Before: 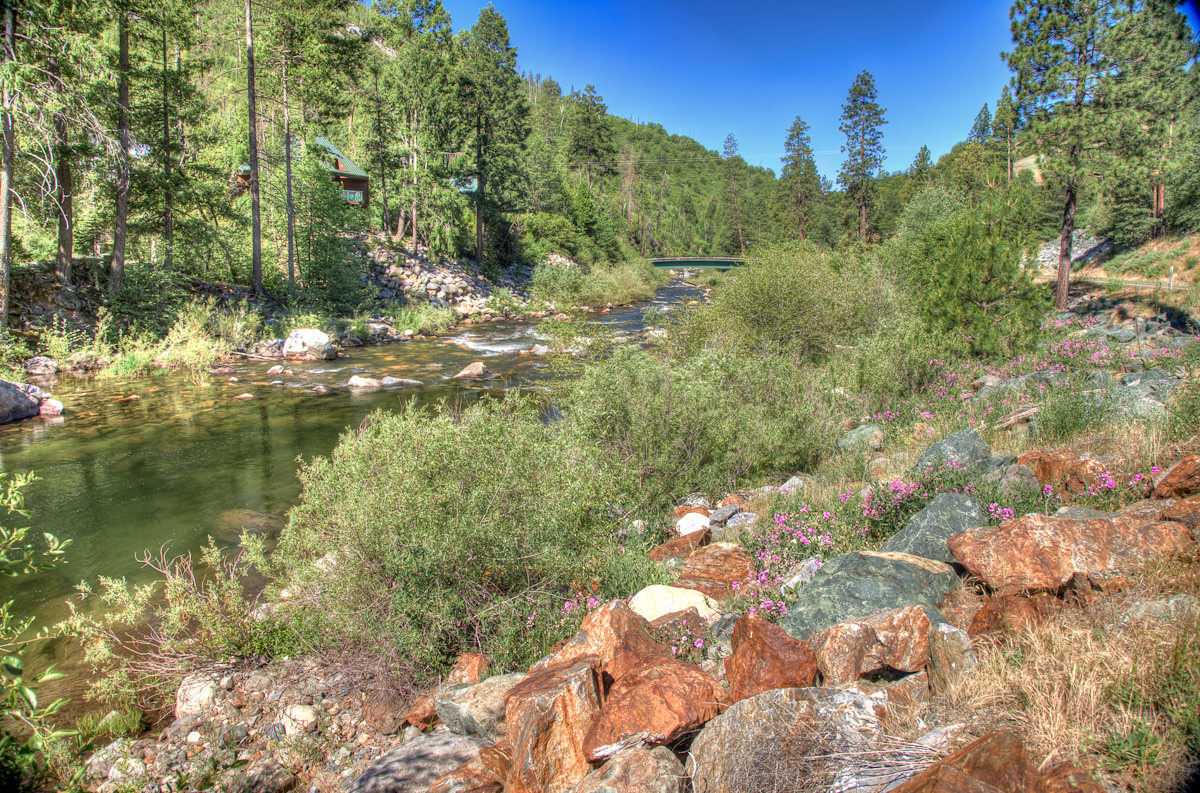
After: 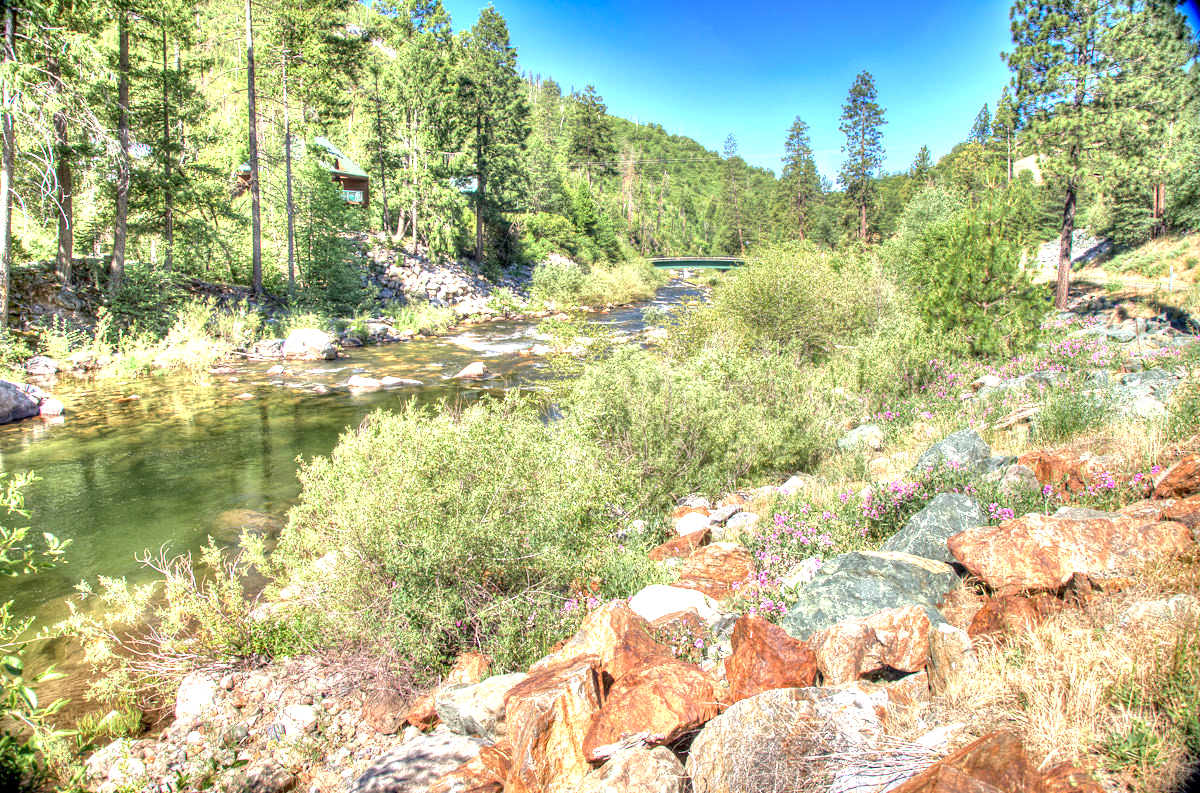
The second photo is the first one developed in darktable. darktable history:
exposure: black level correction 0.001, exposure 1.116 EV, compensate exposure bias true, compensate highlight preservation false
local contrast: mode bilateral grid, contrast 20, coarseness 49, detail 119%, midtone range 0.2
